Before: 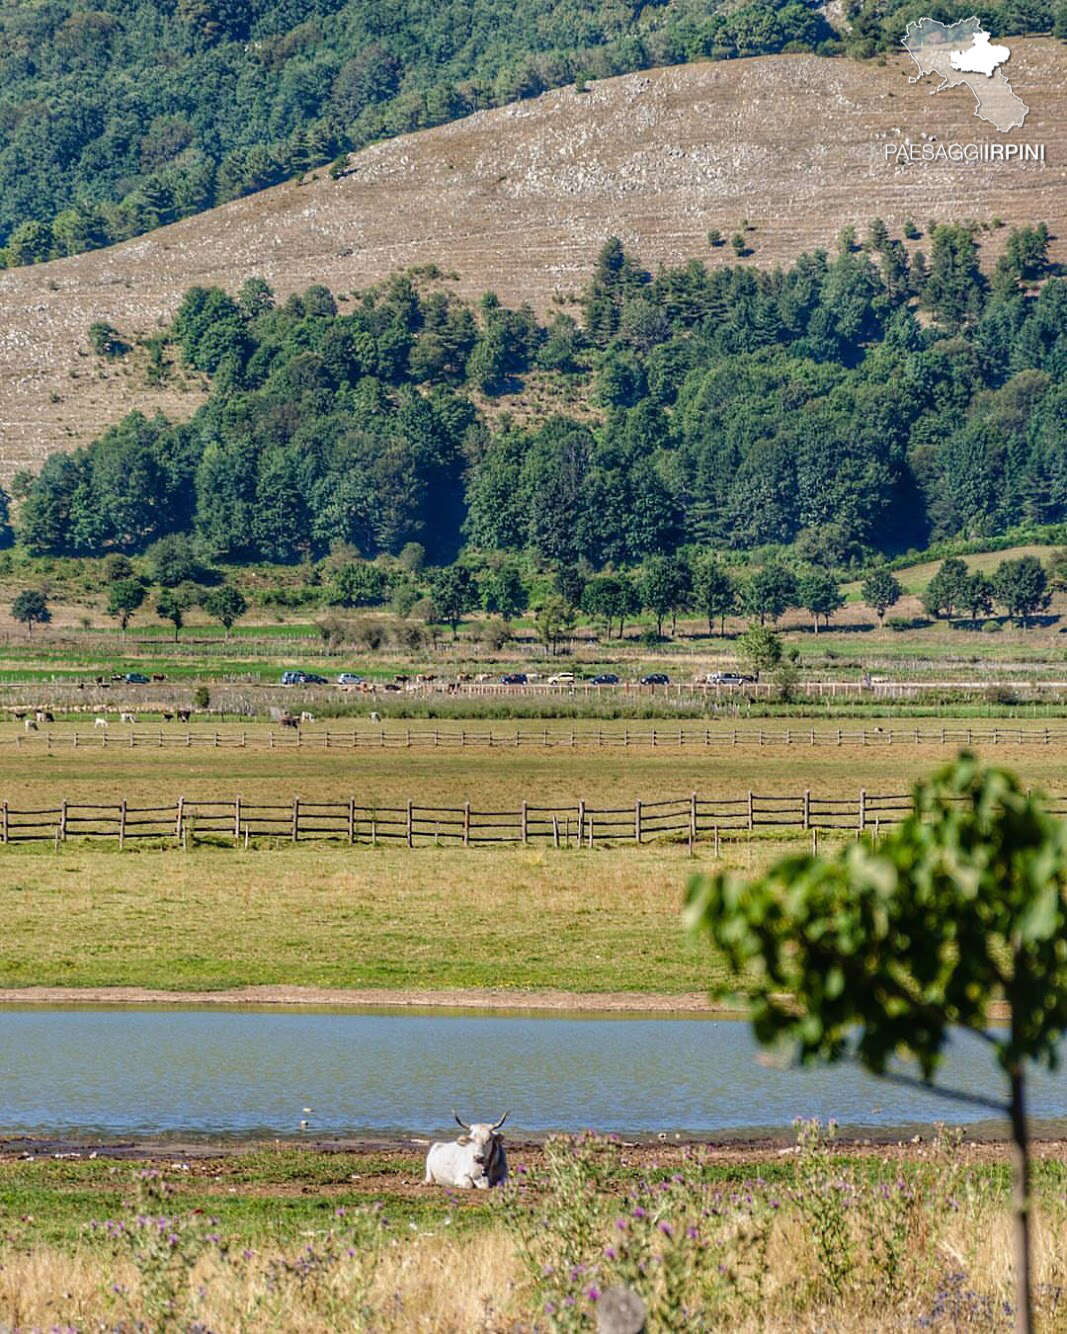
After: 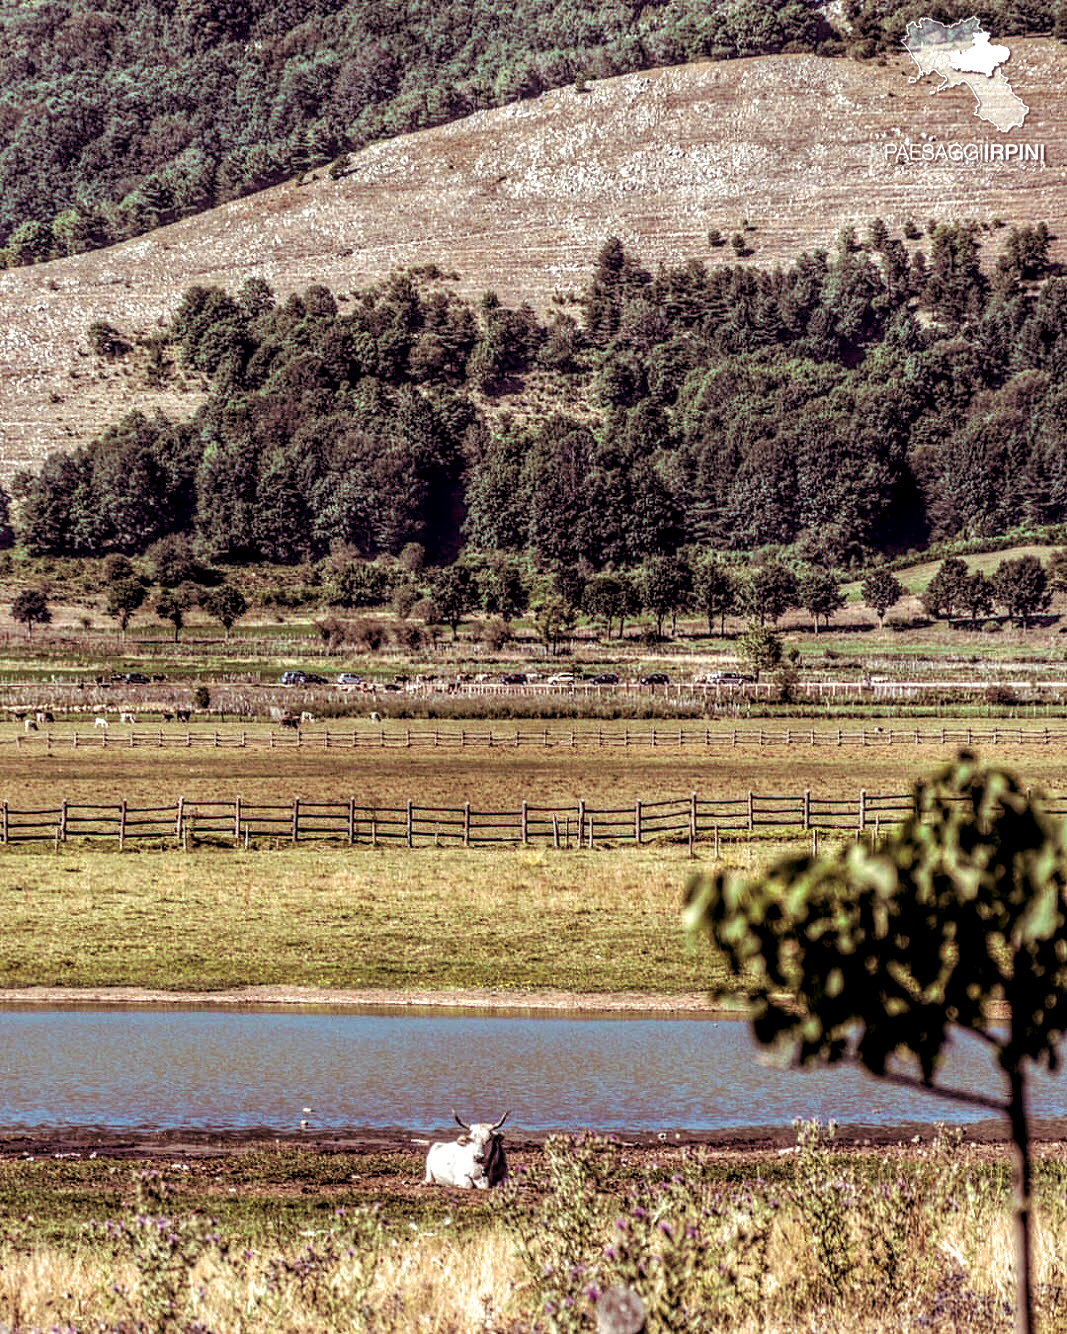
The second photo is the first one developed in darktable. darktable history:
local contrast: highlights 19%, detail 186%
split-toning: on, module defaults
